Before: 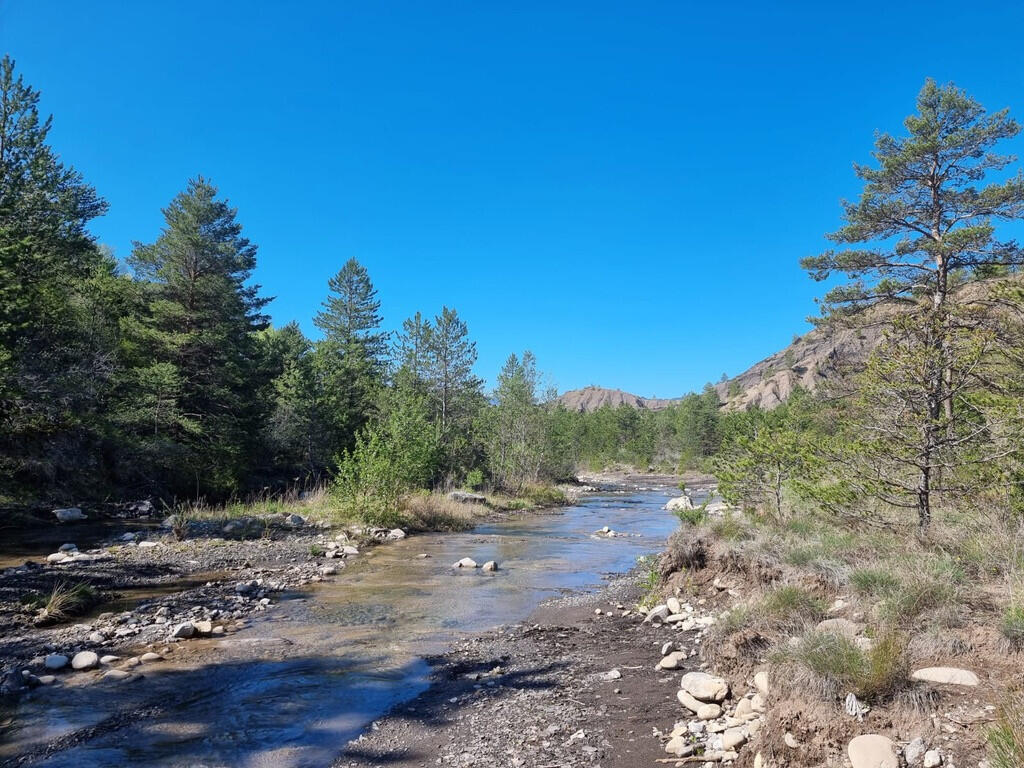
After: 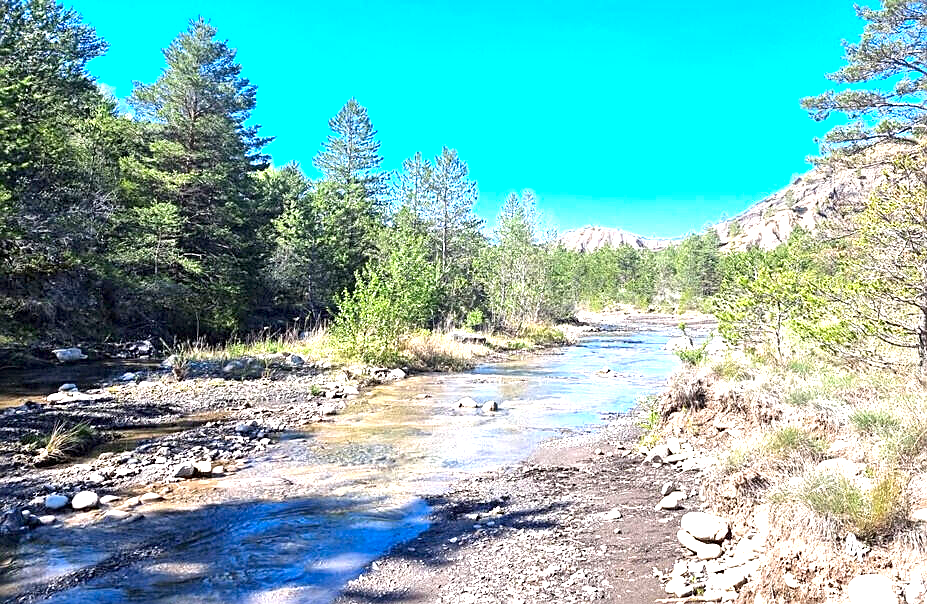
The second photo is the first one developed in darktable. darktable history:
white balance: emerald 1
vibrance: vibrance 60%
sharpen: on, module defaults
exposure: black level correction 0.001, exposure 1.646 EV, compensate exposure bias true, compensate highlight preservation false
crop: top 20.916%, right 9.437%, bottom 0.316%
